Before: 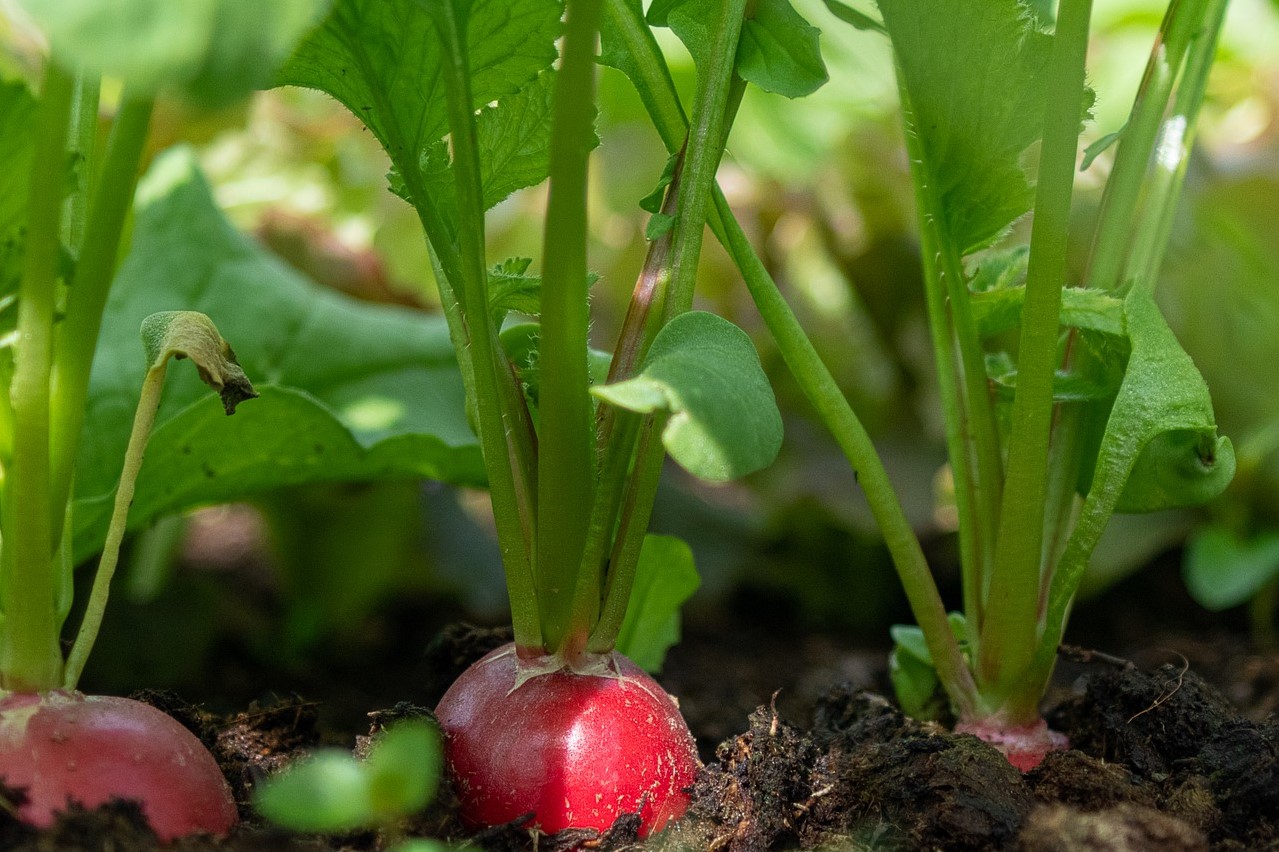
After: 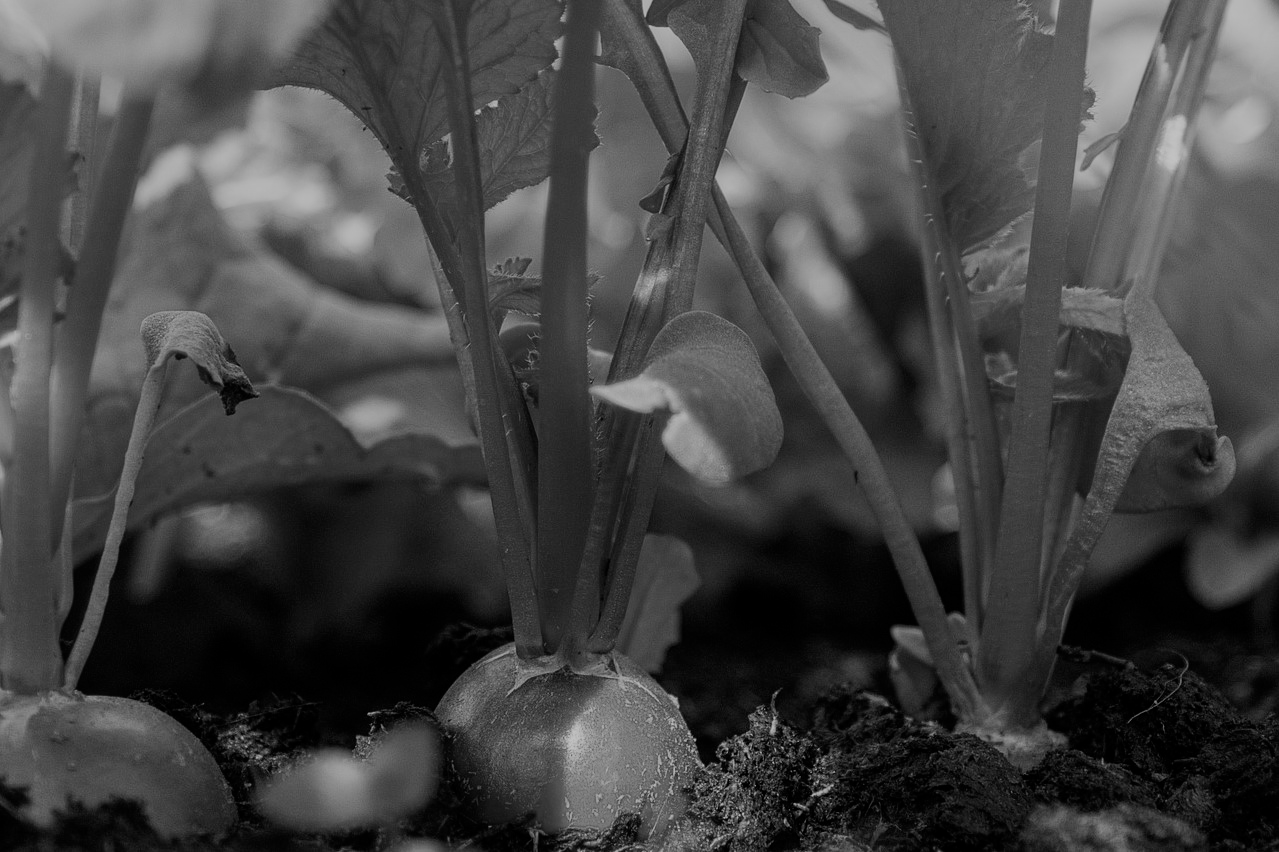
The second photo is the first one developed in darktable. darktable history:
color balance rgb: linear chroma grading › global chroma 41.352%, perceptual saturation grading › global saturation 25.682%, perceptual saturation grading › highlights -50.507%, perceptual saturation grading › shadows 30.688%, global vibrance 20%
color calibration: output gray [0.246, 0.254, 0.501, 0], illuminant same as pipeline (D50), adaptation XYZ, x 0.345, y 0.358, temperature 5023.18 K
filmic rgb: black relative exposure -6.91 EV, white relative exposure 5.64 EV, threshold 5.97 EV, hardness 2.86, color science v5 (2021), iterations of high-quality reconstruction 0, contrast in shadows safe, contrast in highlights safe, enable highlight reconstruction true
contrast equalizer: y [[0.5, 0.486, 0.447, 0.446, 0.489, 0.5], [0.5 ×6], [0.5 ×6], [0 ×6], [0 ×6]], mix 0.285
